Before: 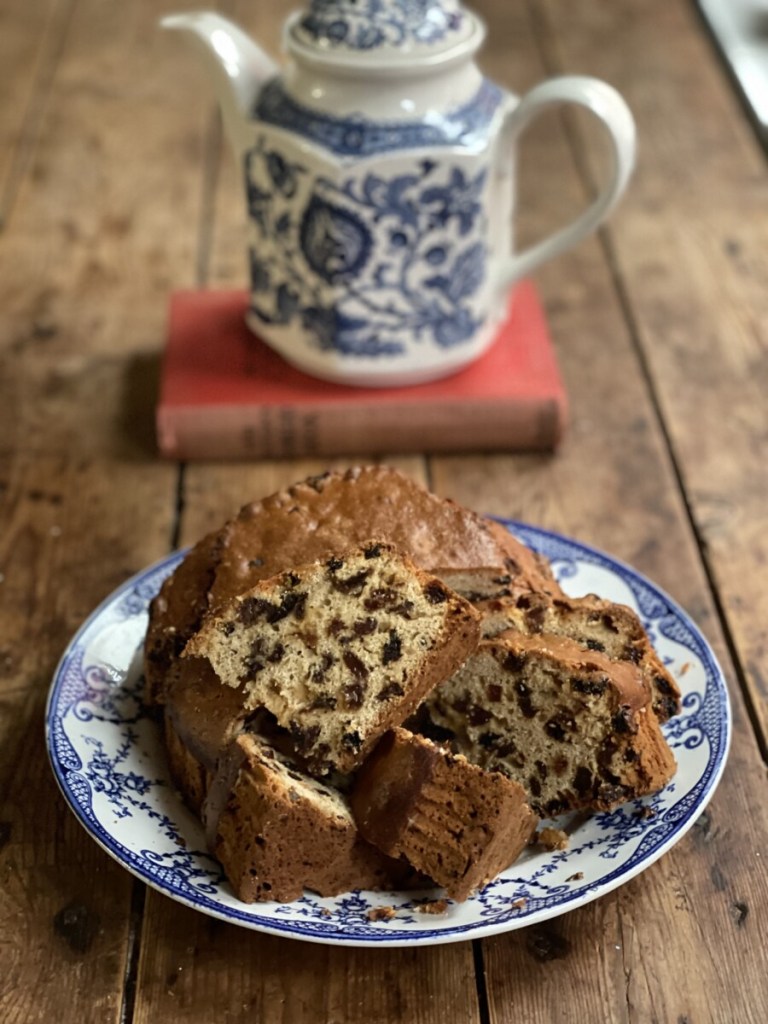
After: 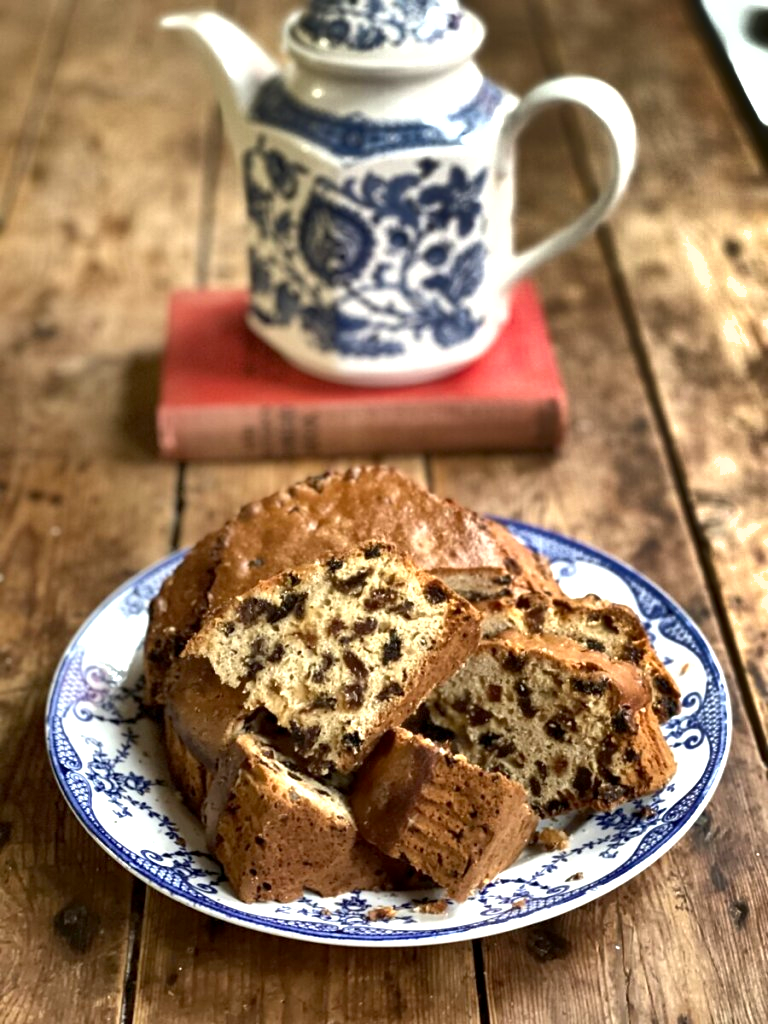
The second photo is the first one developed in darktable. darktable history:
exposure: black level correction 0.001, exposure 1 EV, compensate highlight preservation false
tone equalizer: edges refinement/feathering 500, mask exposure compensation -1.57 EV, preserve details no
shadows and highlights: shadows 24.39, highlights -79.03, soften with gaussian
